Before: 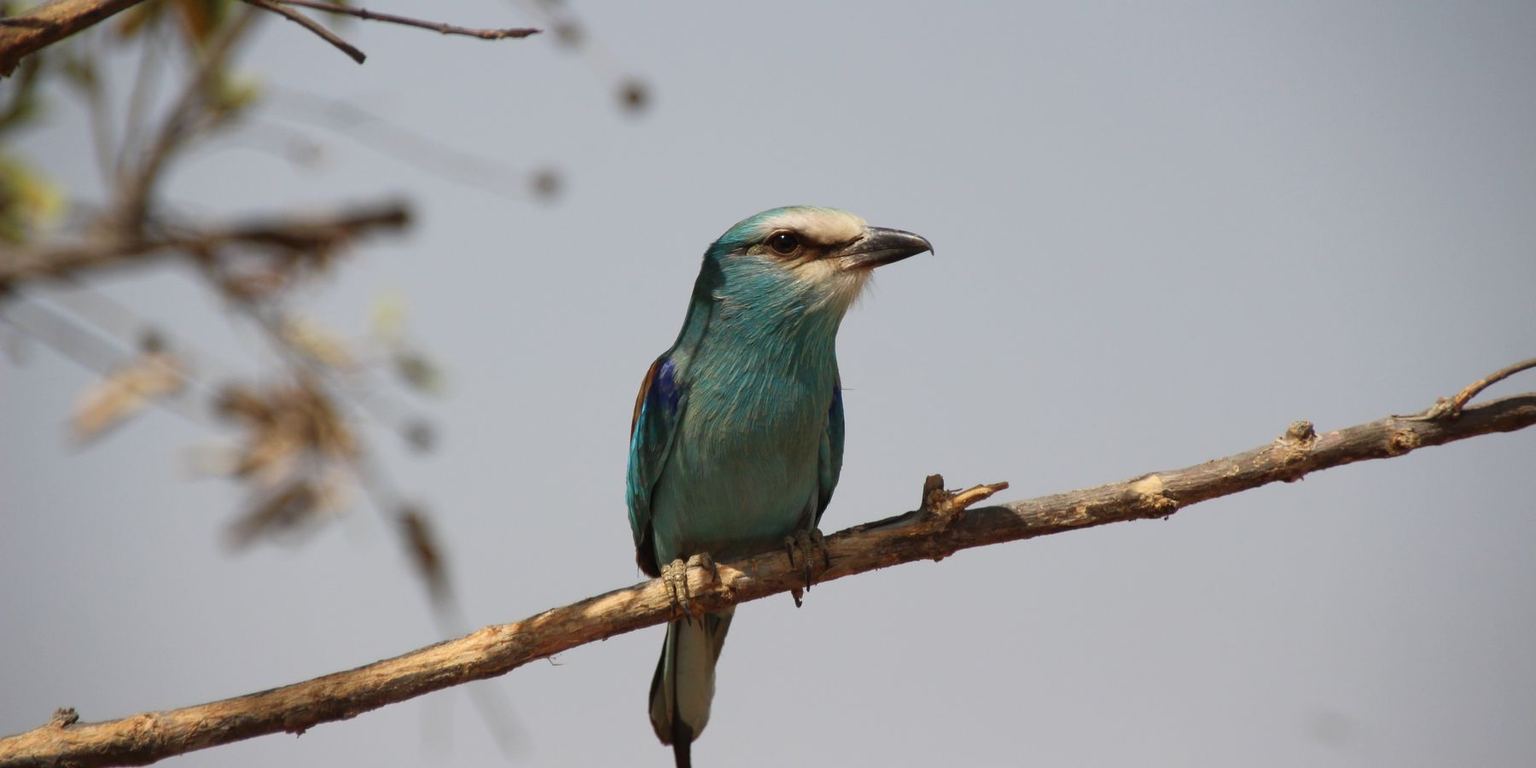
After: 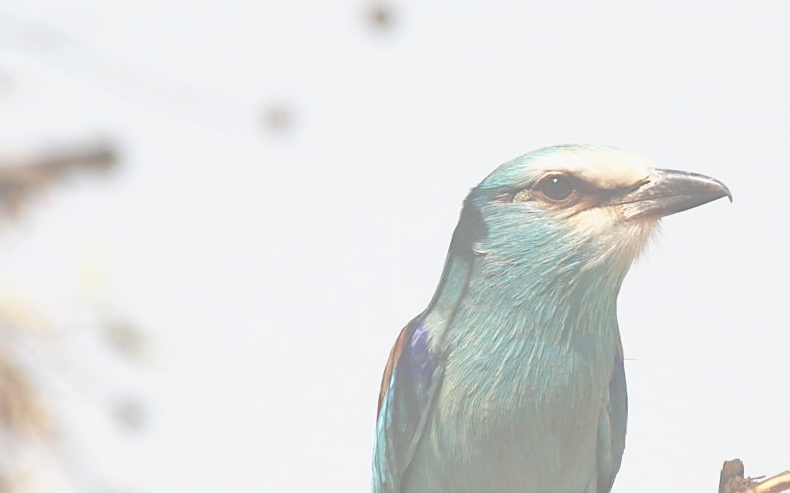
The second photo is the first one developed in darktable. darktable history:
sharpen: on, module defaults
crop: left 20.152%, top 10.823%, right 35.946%, bottom 34.312%
exposure: black level correction -0.072, exposure 0.503 EV, compensate highlight preservation false
base curve: curves: ch0 [(0, 0) (0.025, 0.046) (0.112, 0.277) (0.467, 0.74) (0.814, 0.929) (1, 0.942)], preserve colors none
